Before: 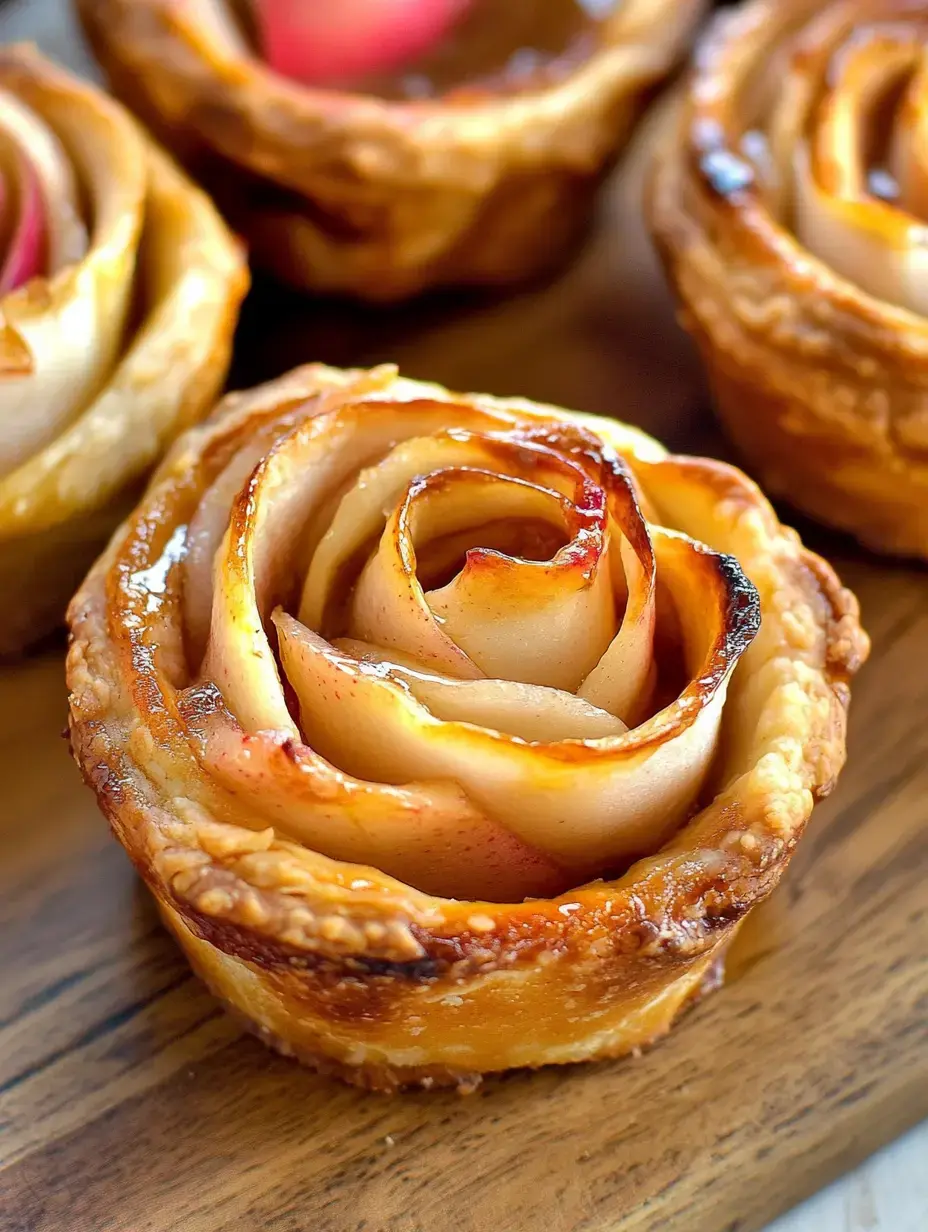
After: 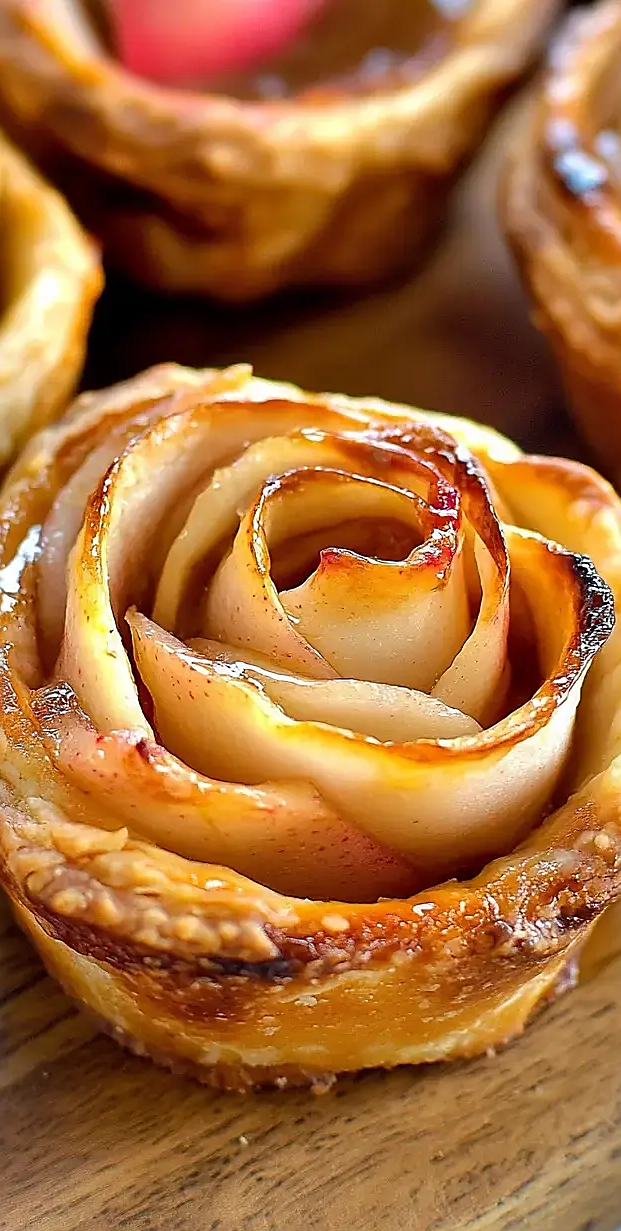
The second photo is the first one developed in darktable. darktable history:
sharpen: radius 1.362, amount 1.242, threshold 0.721
crop and rotate: left 15.761%, right 17.278%
